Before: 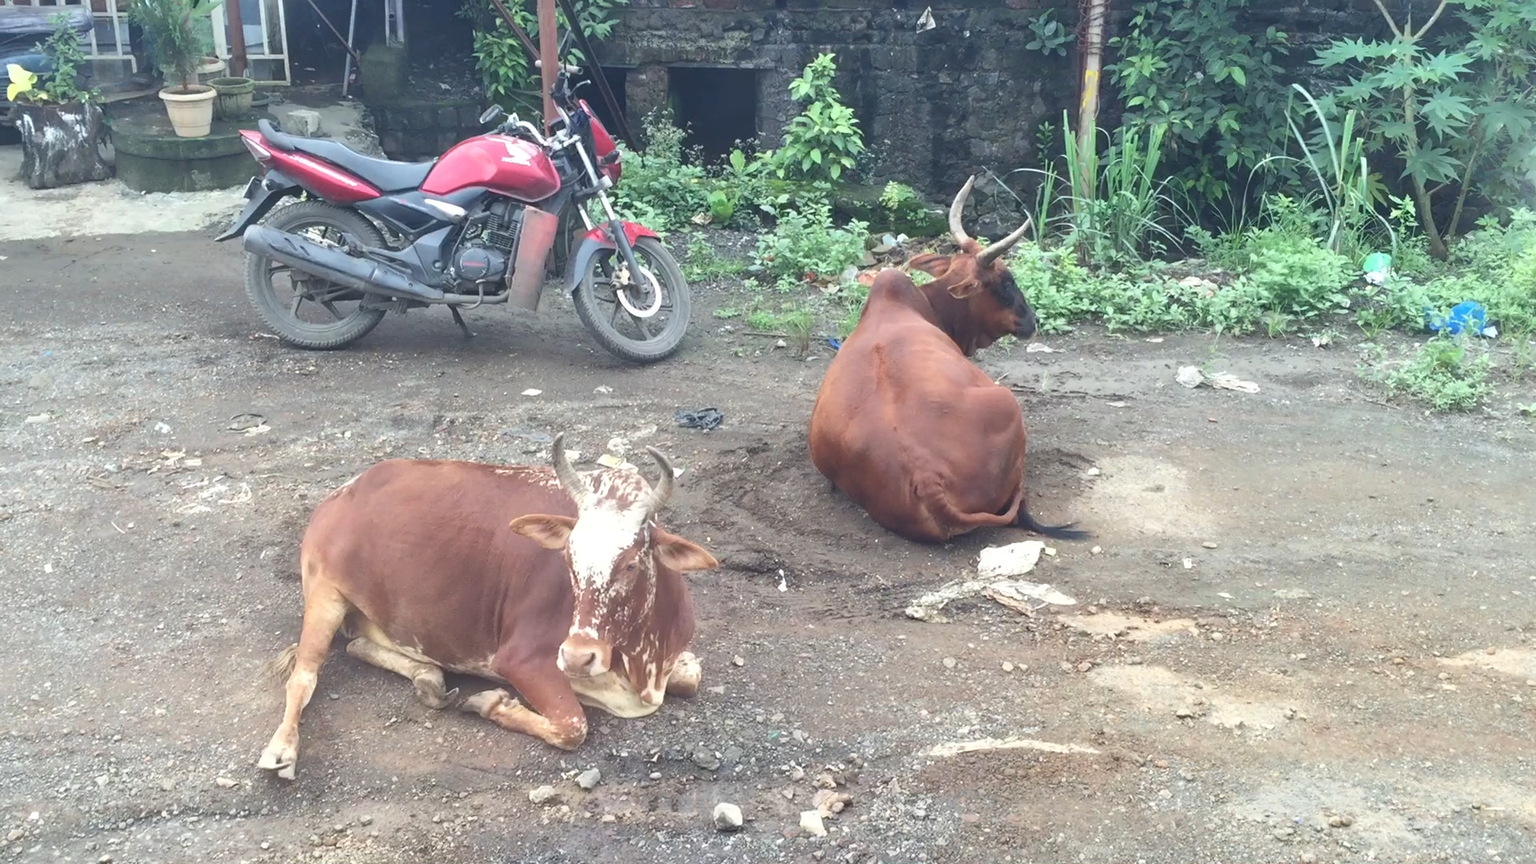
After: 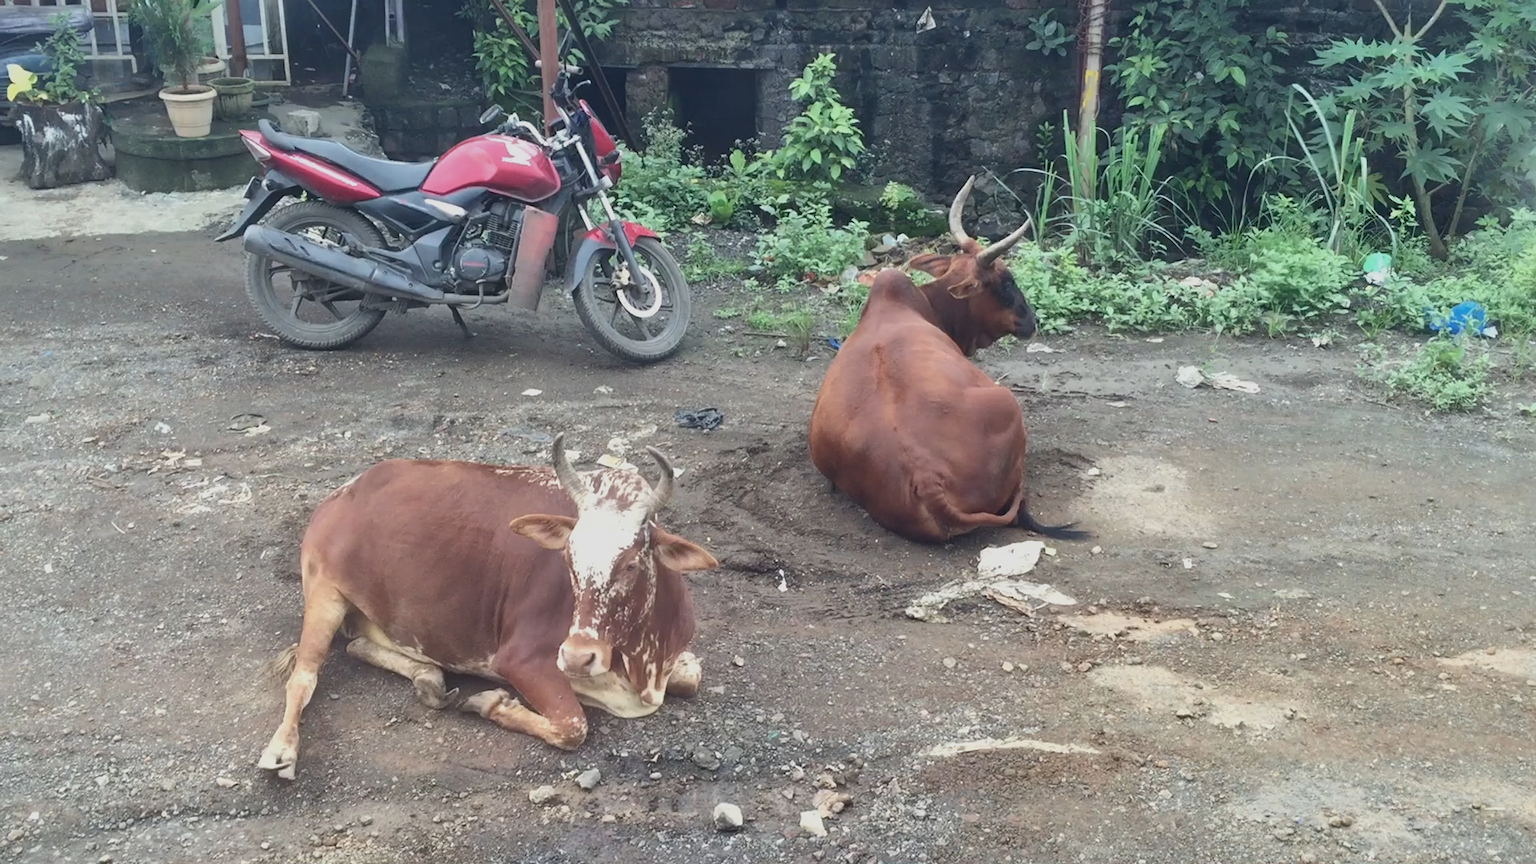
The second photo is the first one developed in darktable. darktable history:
exposure: exposure -0.492 EV, compensate highlight preservation false
local contrast: mode bilateral grid, contrast 20, coarseness 50, detail 120%, midtone range 0.2
